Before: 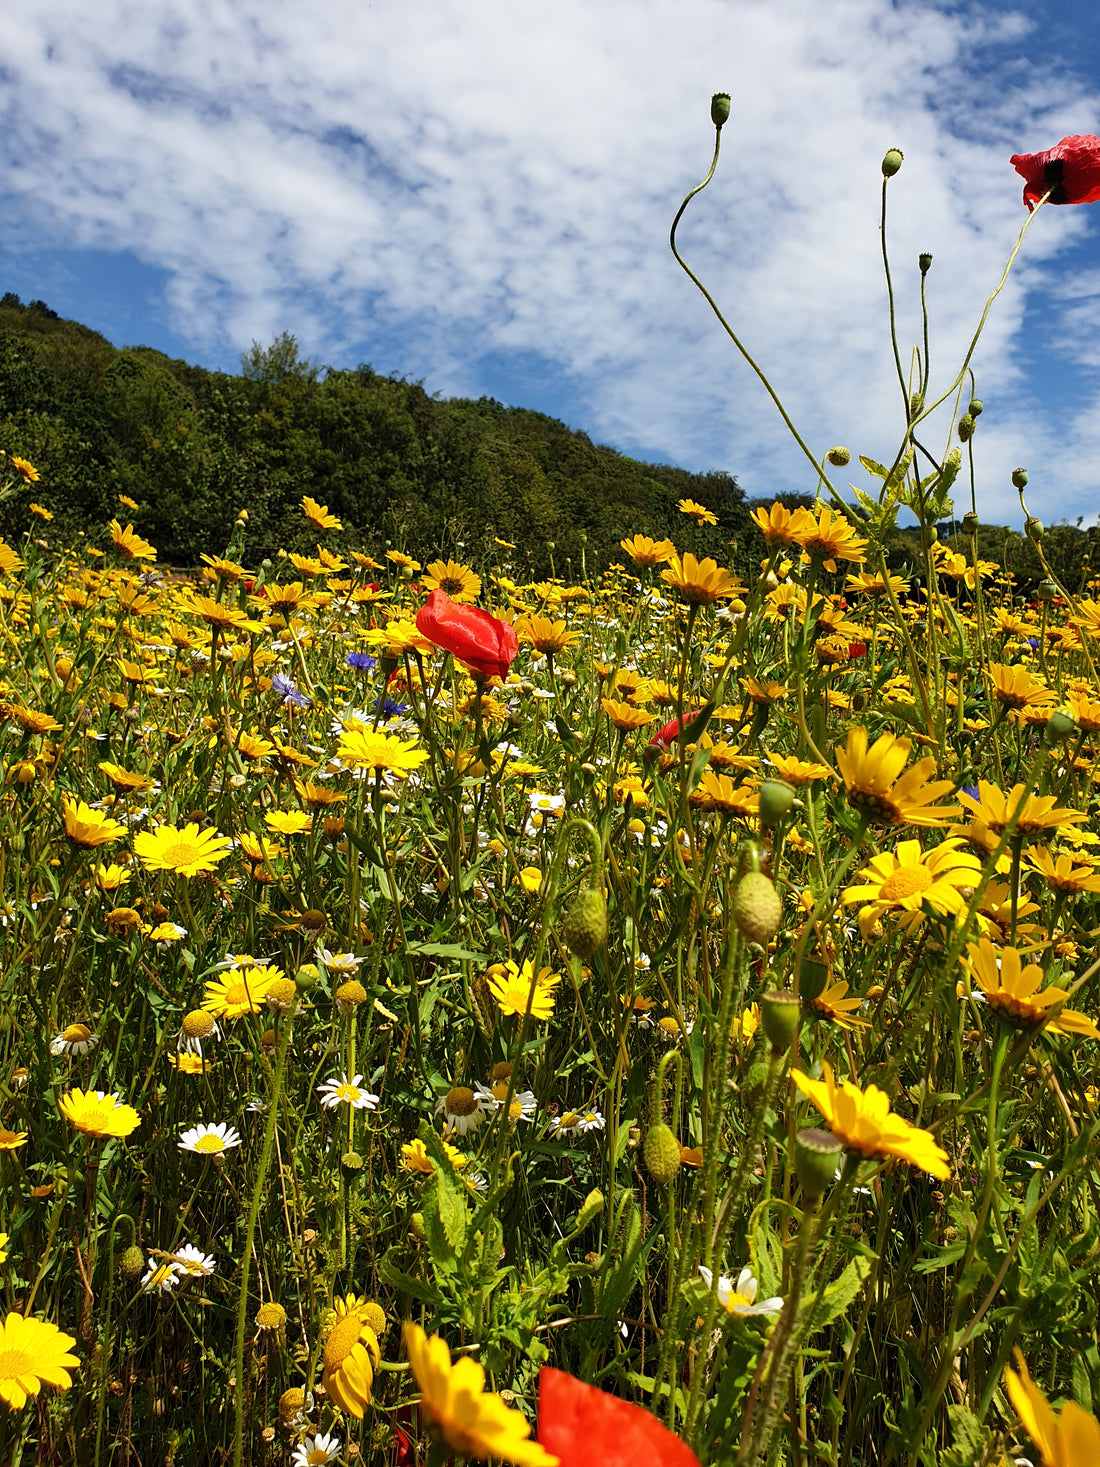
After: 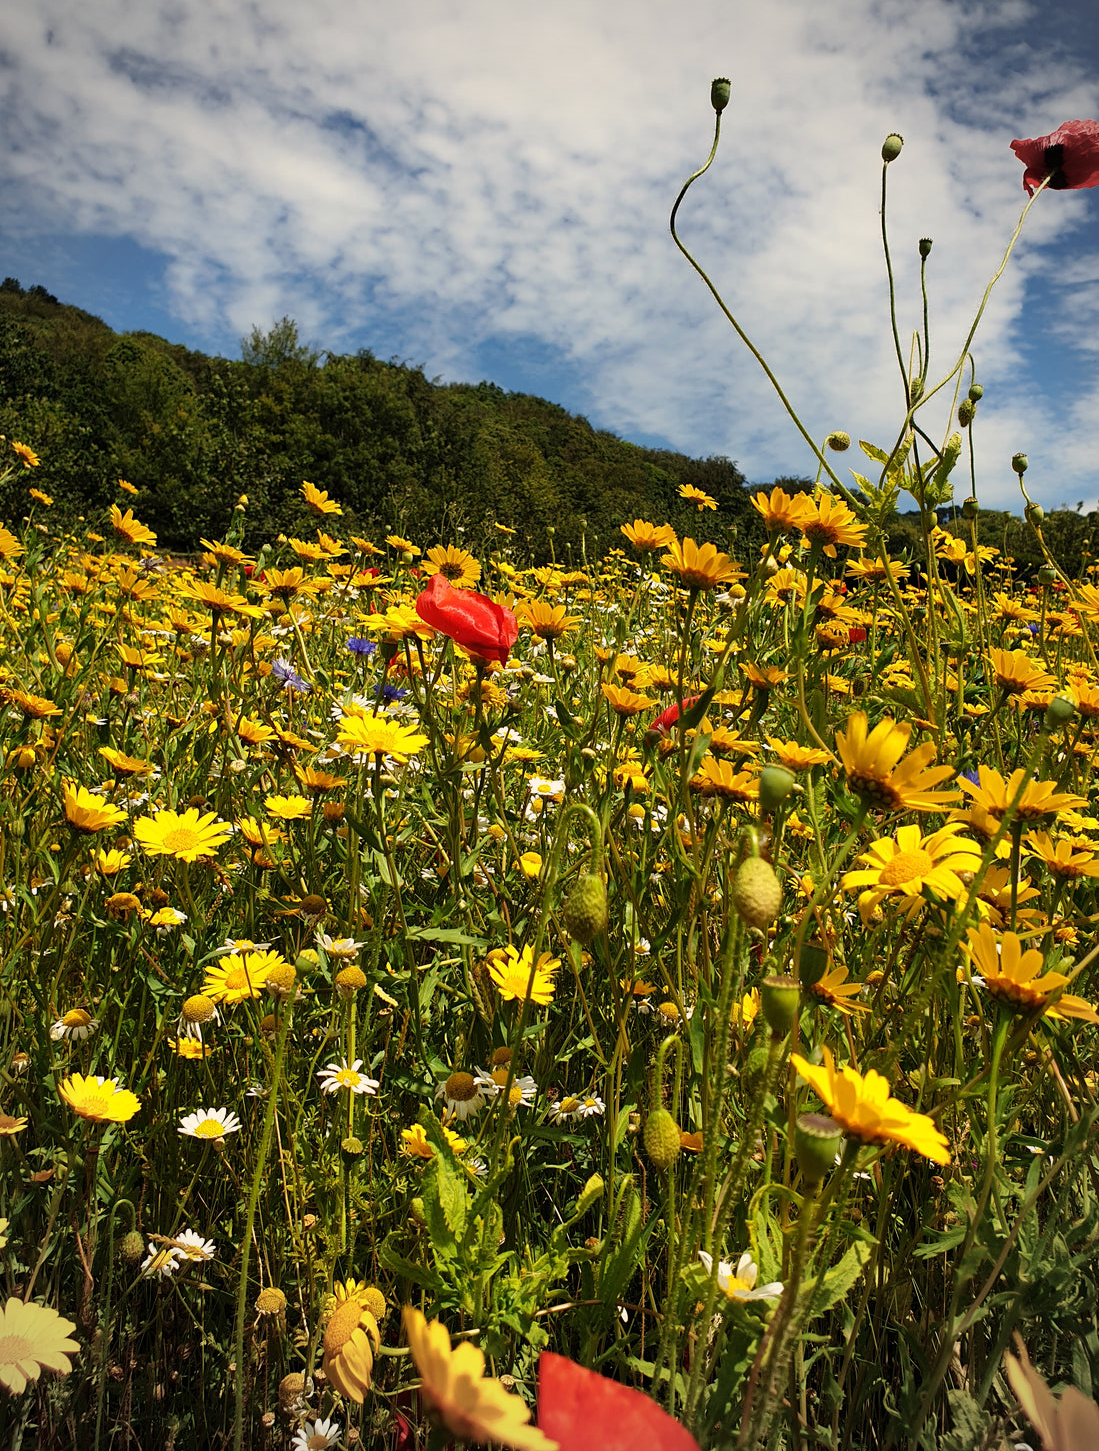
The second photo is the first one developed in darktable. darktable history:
crop: top 1.049%, right 0.001%
exposure: exposure -0.116 EV, compensate exposure bias true, compensate highlight preservation false
white balance: red 1.045, blue 0.932
vignetting: unbound false
